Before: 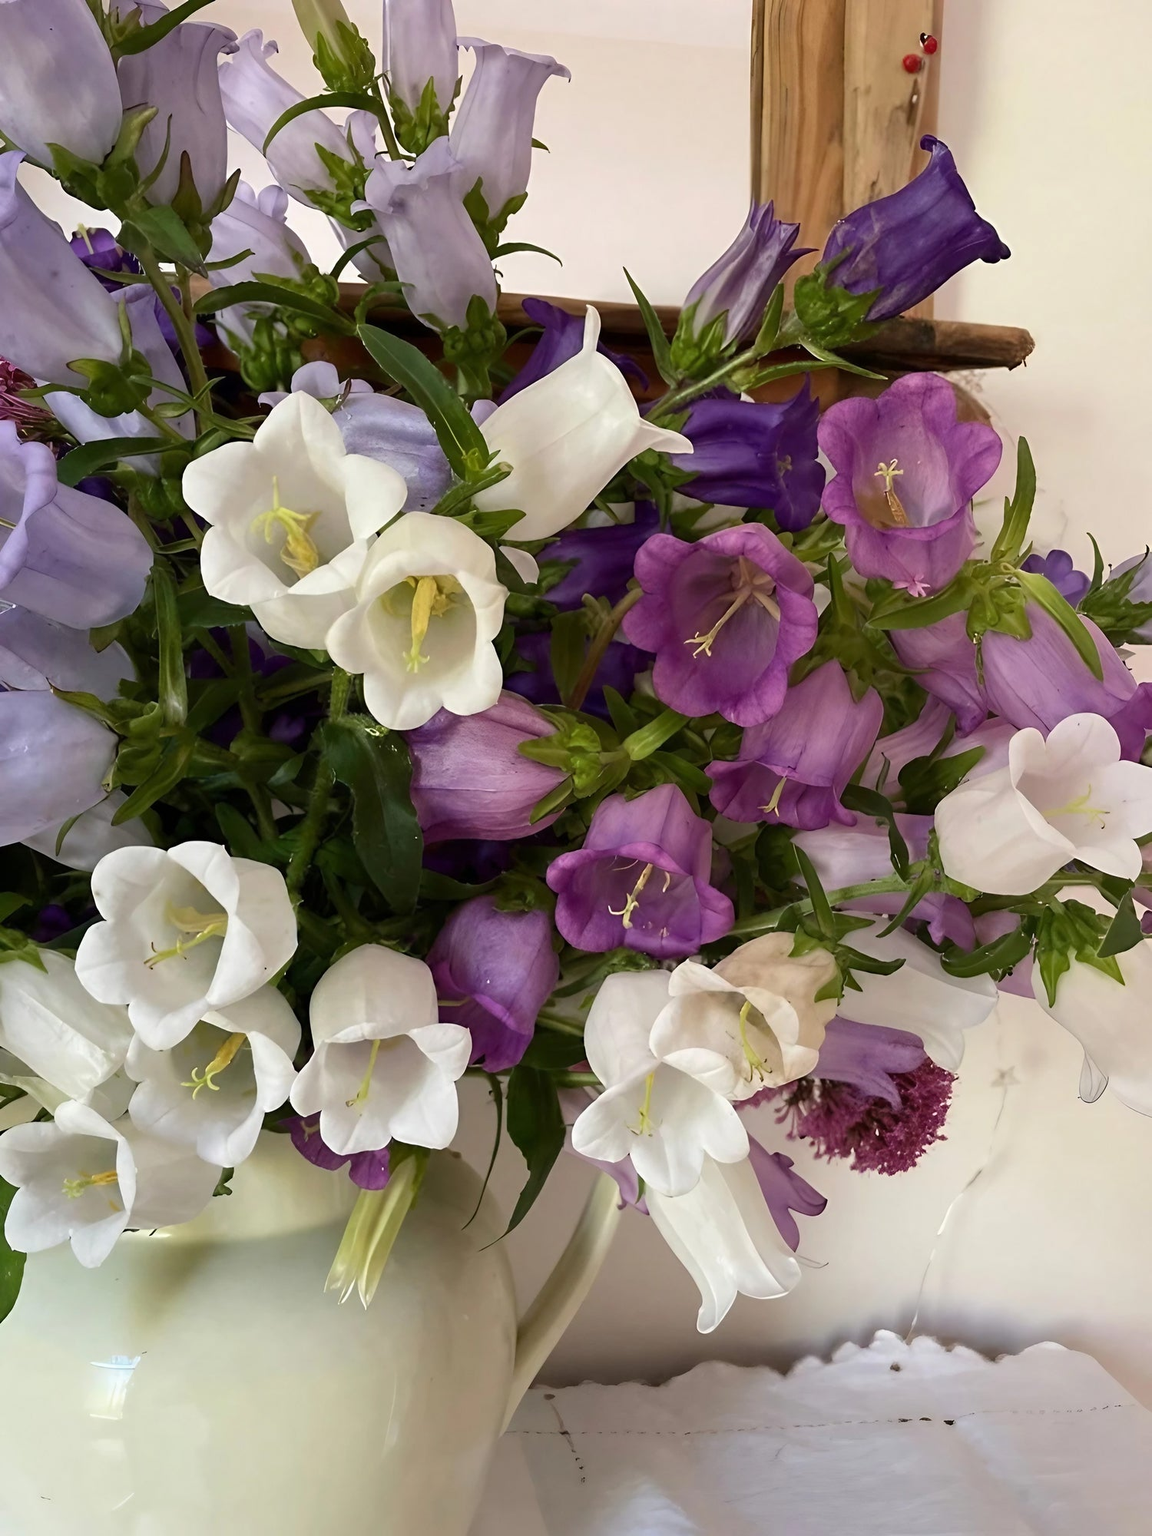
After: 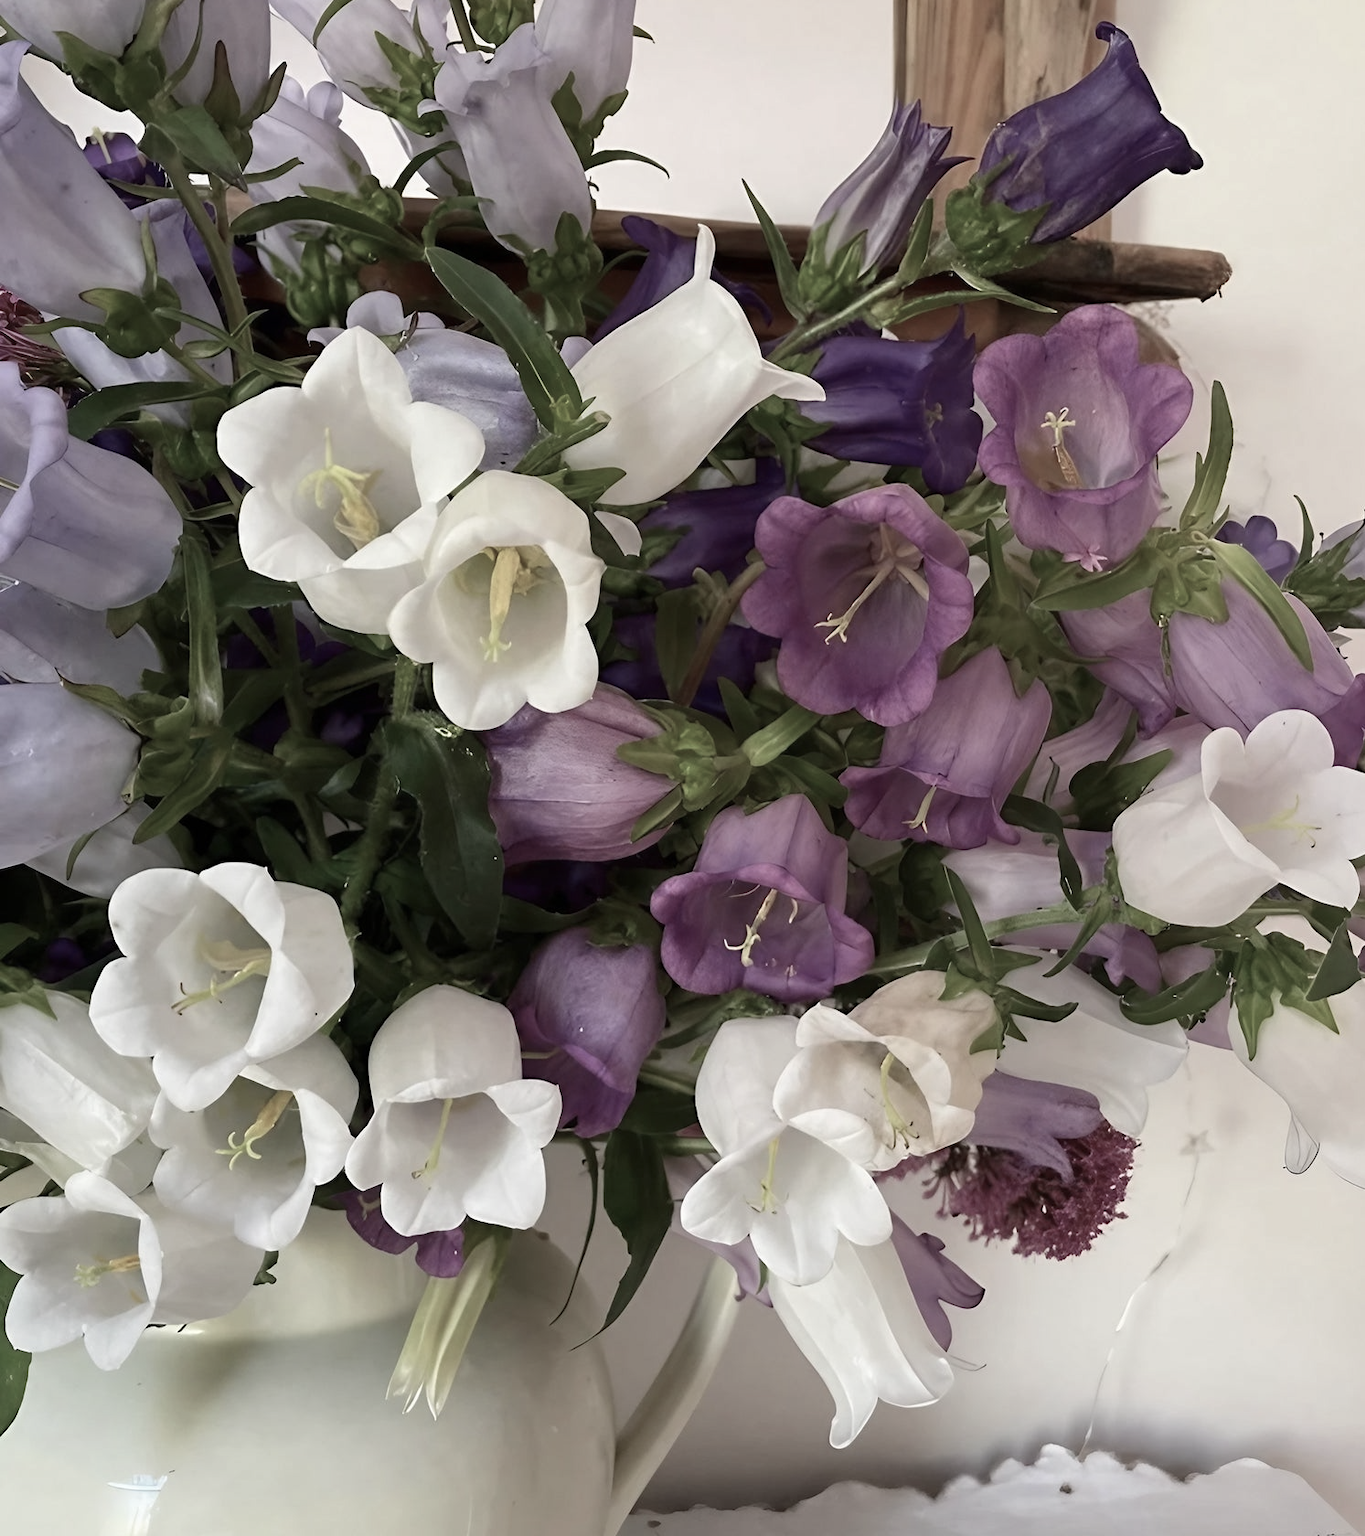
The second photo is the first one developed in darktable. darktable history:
crop: top 7.625%, bottom 8.027%
color balance rgb: linear chroma grading › global chroma -16.06%, perceptual saturation grading › global saturation -32.85%, global vibrance -23.56%
